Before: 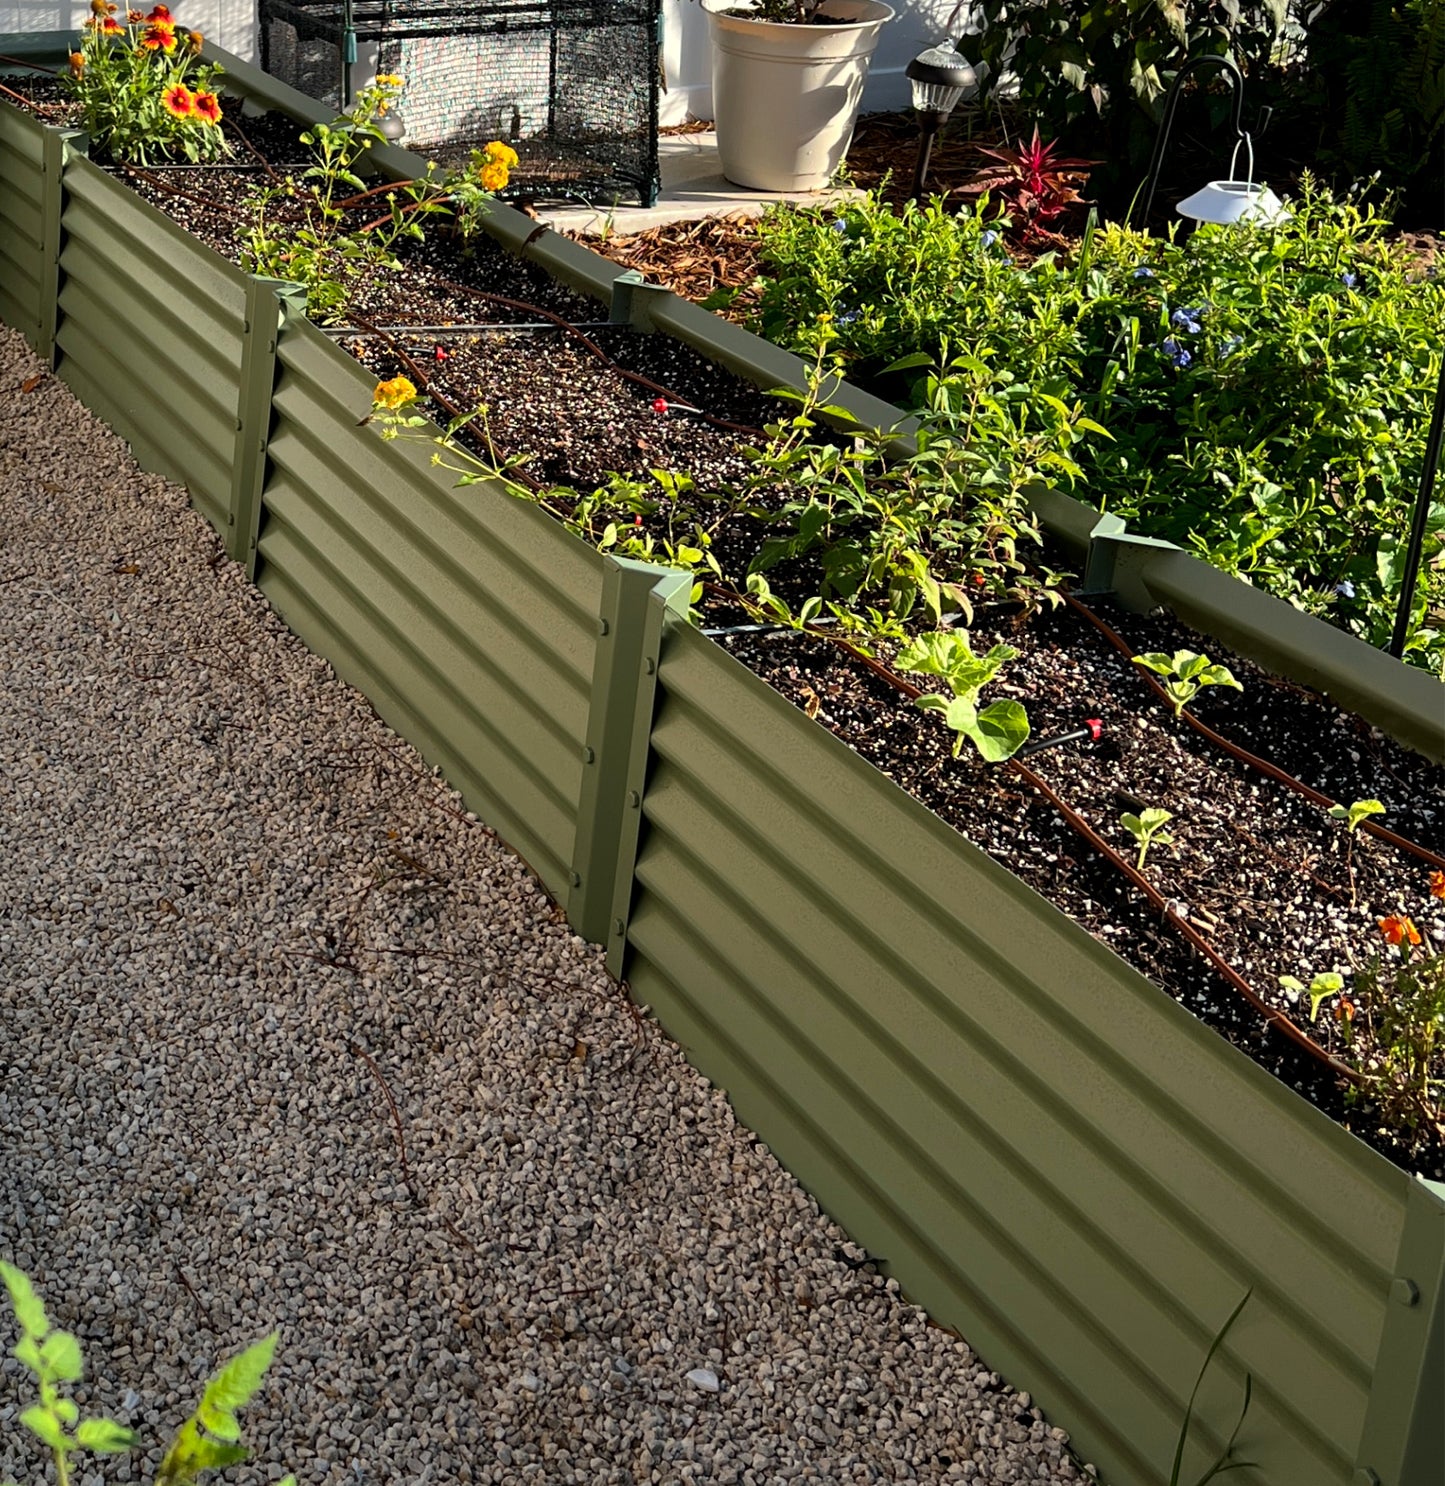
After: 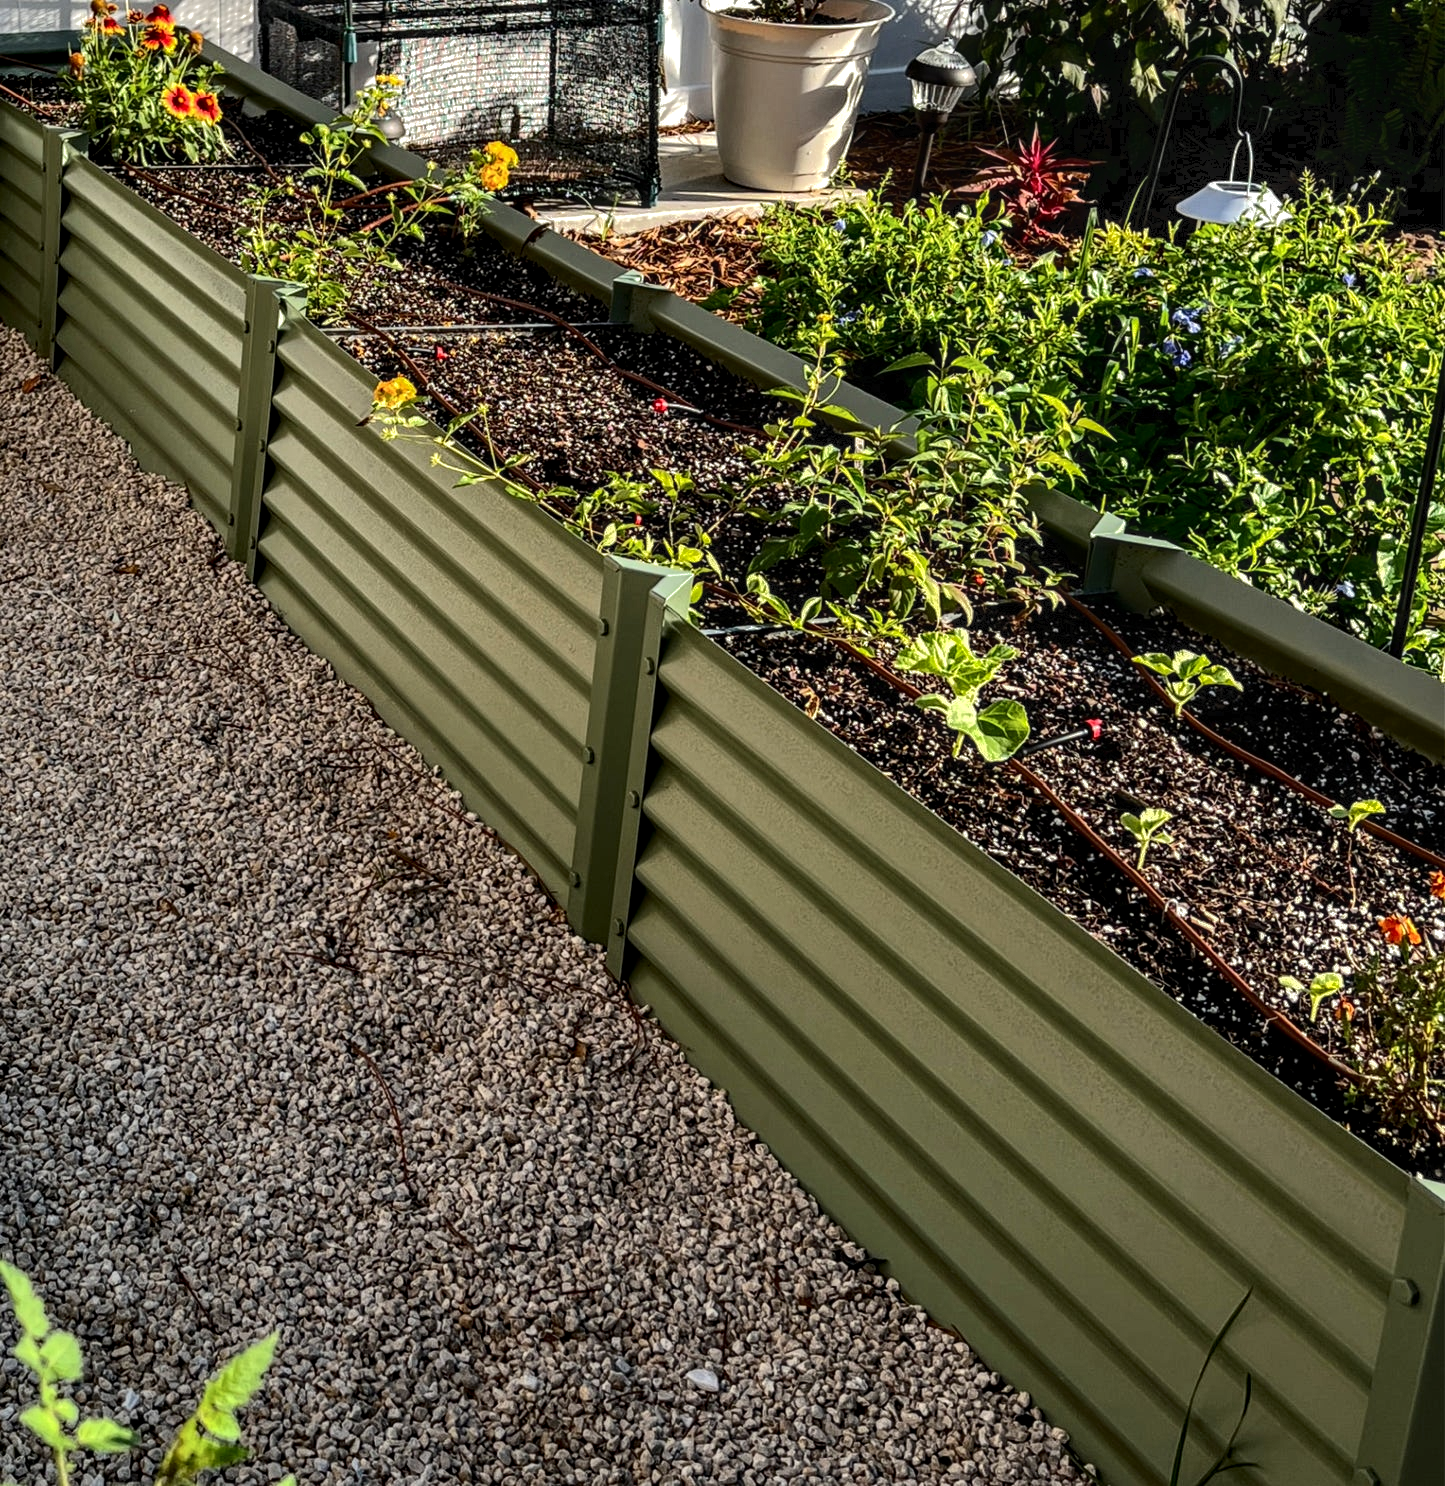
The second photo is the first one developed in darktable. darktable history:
tone curve: curves: ch0 [(0, 0) (0.003, 0.098) (0.011, 0.099) (0.025, 0.103) (0.044, 0.114) (0.069, 0.13) (0.1, 0.142) (0.136, 0.161) (0.177, 0.189) (0.224, 0.224) (0.277, 0.266) (0.335, 0.32) (0.399, 0.38) (0.468, 0.45) (0.543, 0.522) (0.623, 0.598) (0.709, 0.669) (0.801, 0.731) (0.898, 0.786) (1, 1)], color space Lab, independent channels, preserve colors none
local contrast: highlights 18%, detail 188%
